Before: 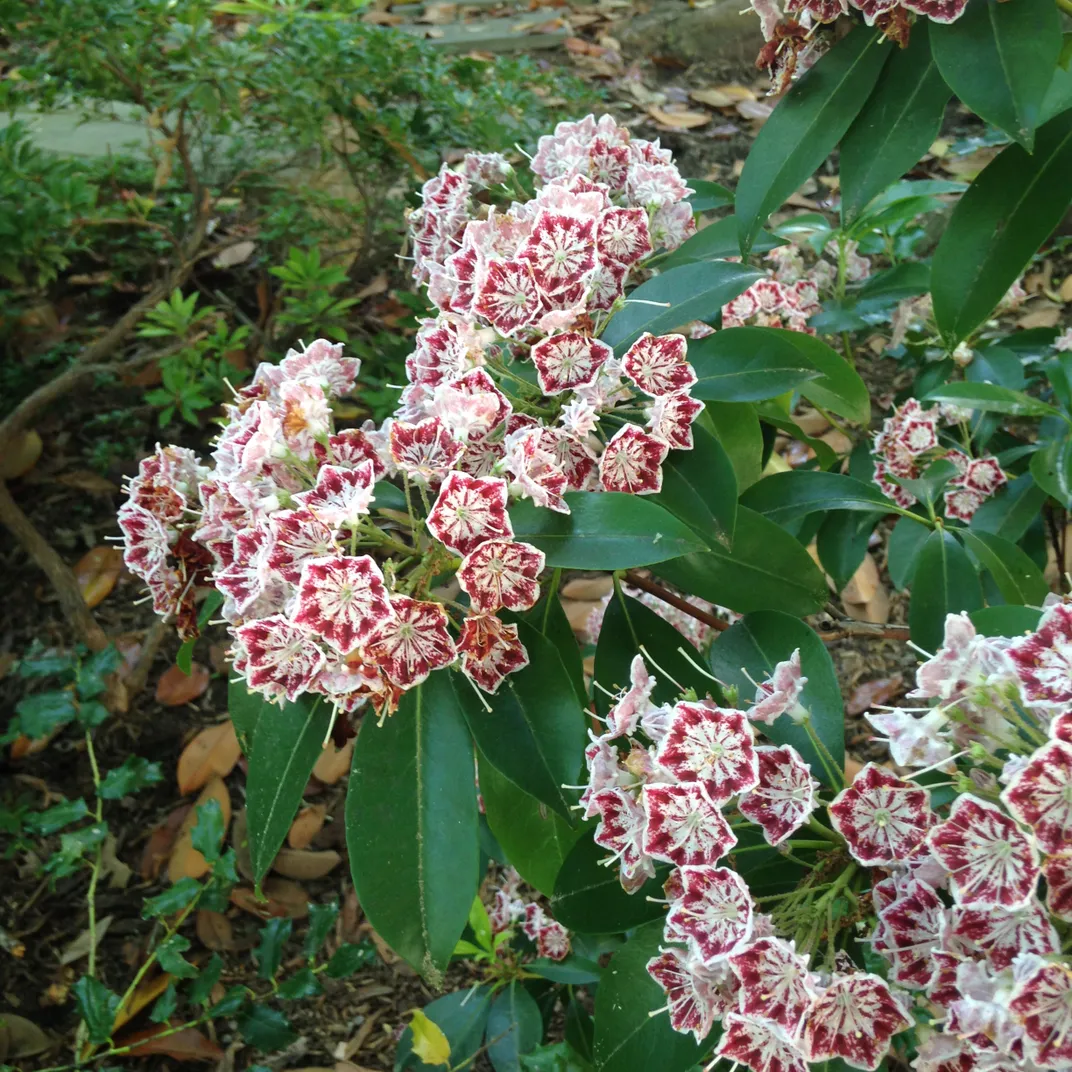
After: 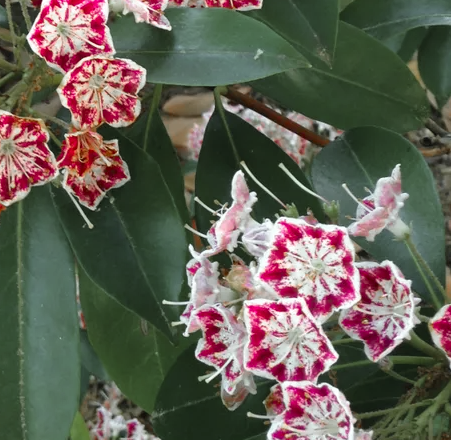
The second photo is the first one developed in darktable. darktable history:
shadows and highlights: soften with gaussian
crop: left 37.221%, top 45.169%, right 20.63%, bottom 13.777%
color zones: curves: ch0 [(0, 0.48) (0.209, 0.398) (0.305, 0.332) (0.429, 0.493) (0.571, 0.5) (0.714, 0.5) (0.857, 0.5) (1, 0.48)]; ch1 [(0, 0.736) (0.143, 0.625) (0.225, 0.371) (0.429, 0.256) (0.571, 0.241) (0.714, 0.213) (0.857, 0.48) (1, 0.736)]; ch2 [(0, 0.448) (0.143, 0.498) (0.286, 0.5) (0.429, 0.5) (0.571, 0.5) (0.714, 0.5) (0.857, 0.5) (1, 0.448)]
